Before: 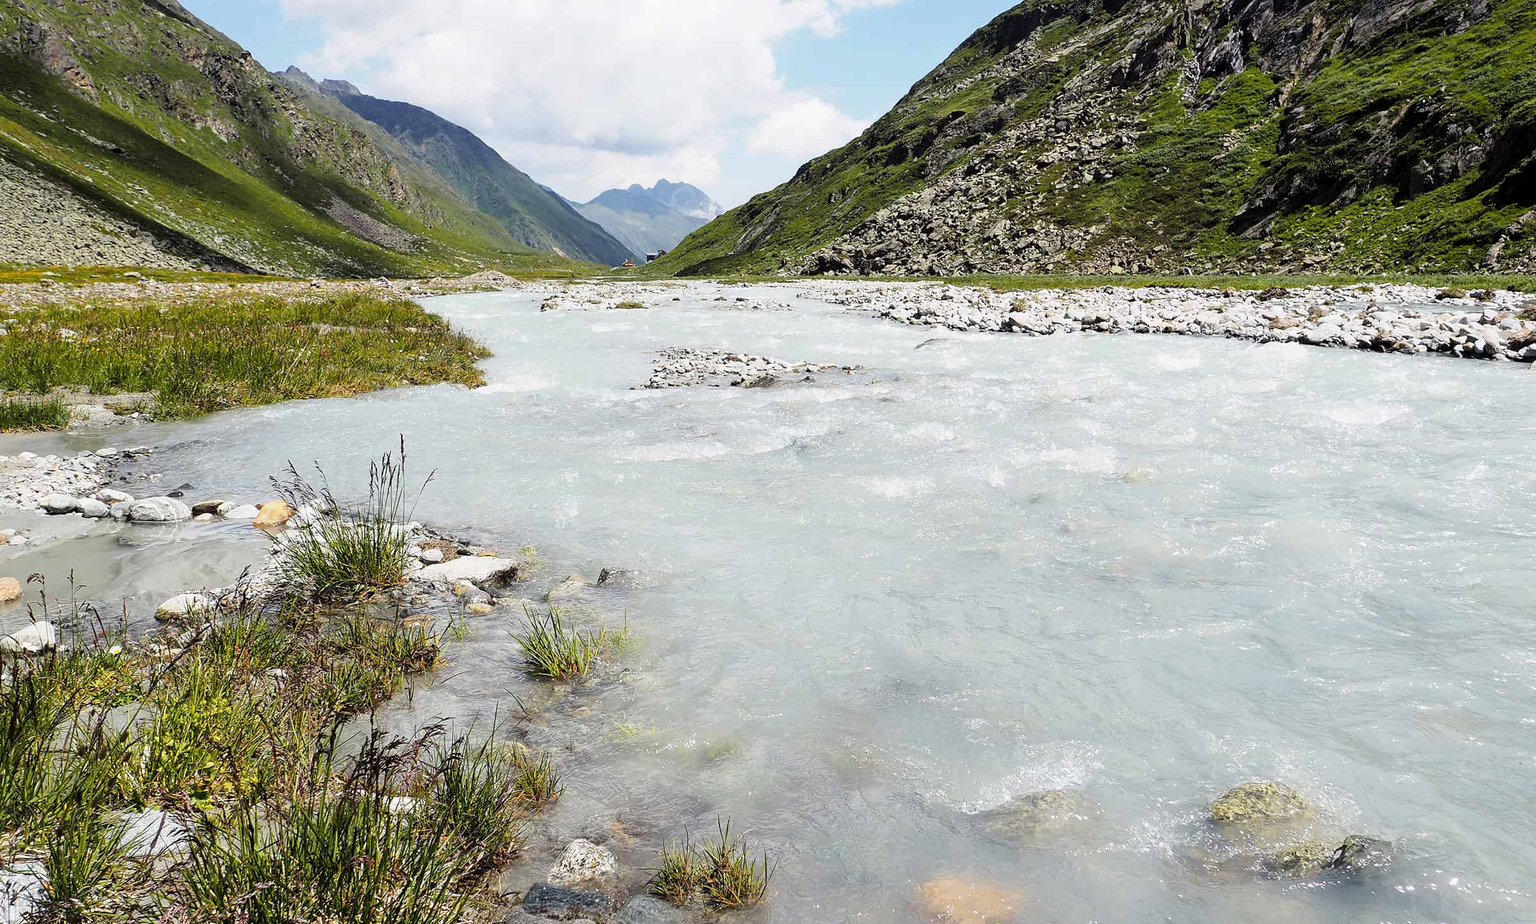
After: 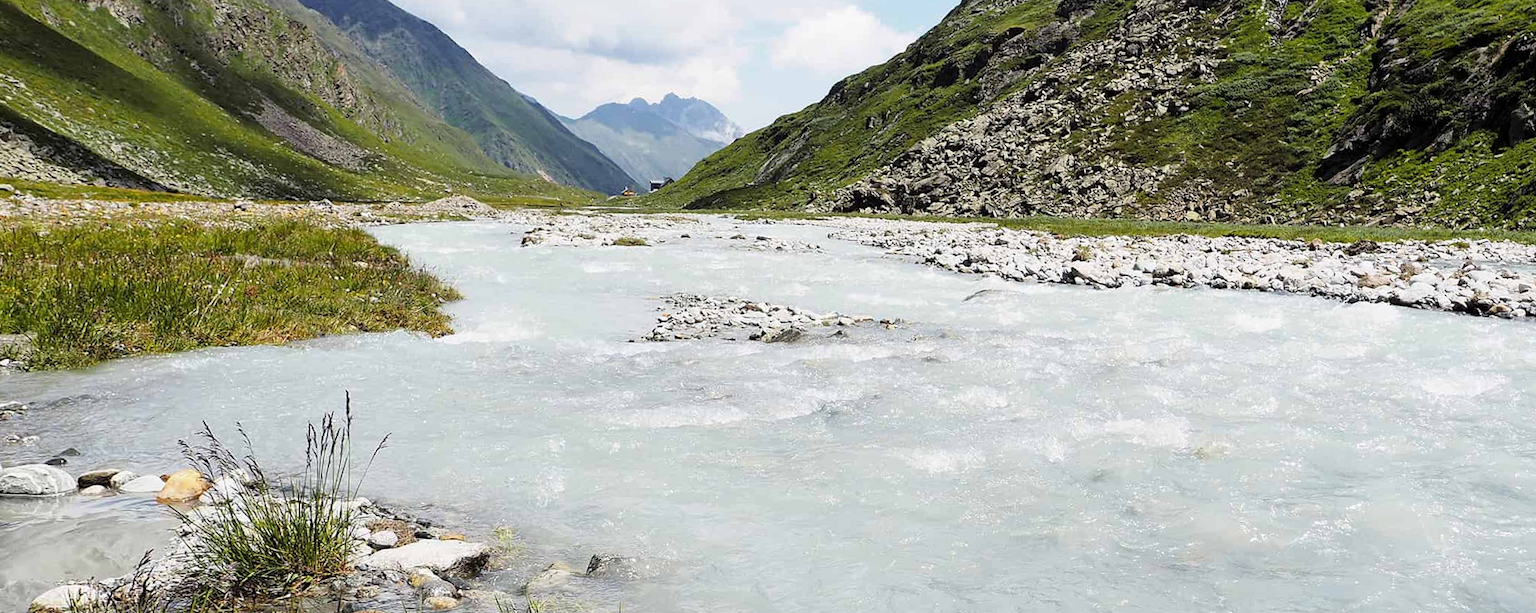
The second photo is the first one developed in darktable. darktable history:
crop and rotate: left 9.345%, top 7.22%, right 4.982%, bottom 32.331%
rotate and perspective: rotation 0.679°, lens shift (horizontal) 0.136, crop left 0.009, crop right 0.991, crop top 0.078, crop bottom 0.95
